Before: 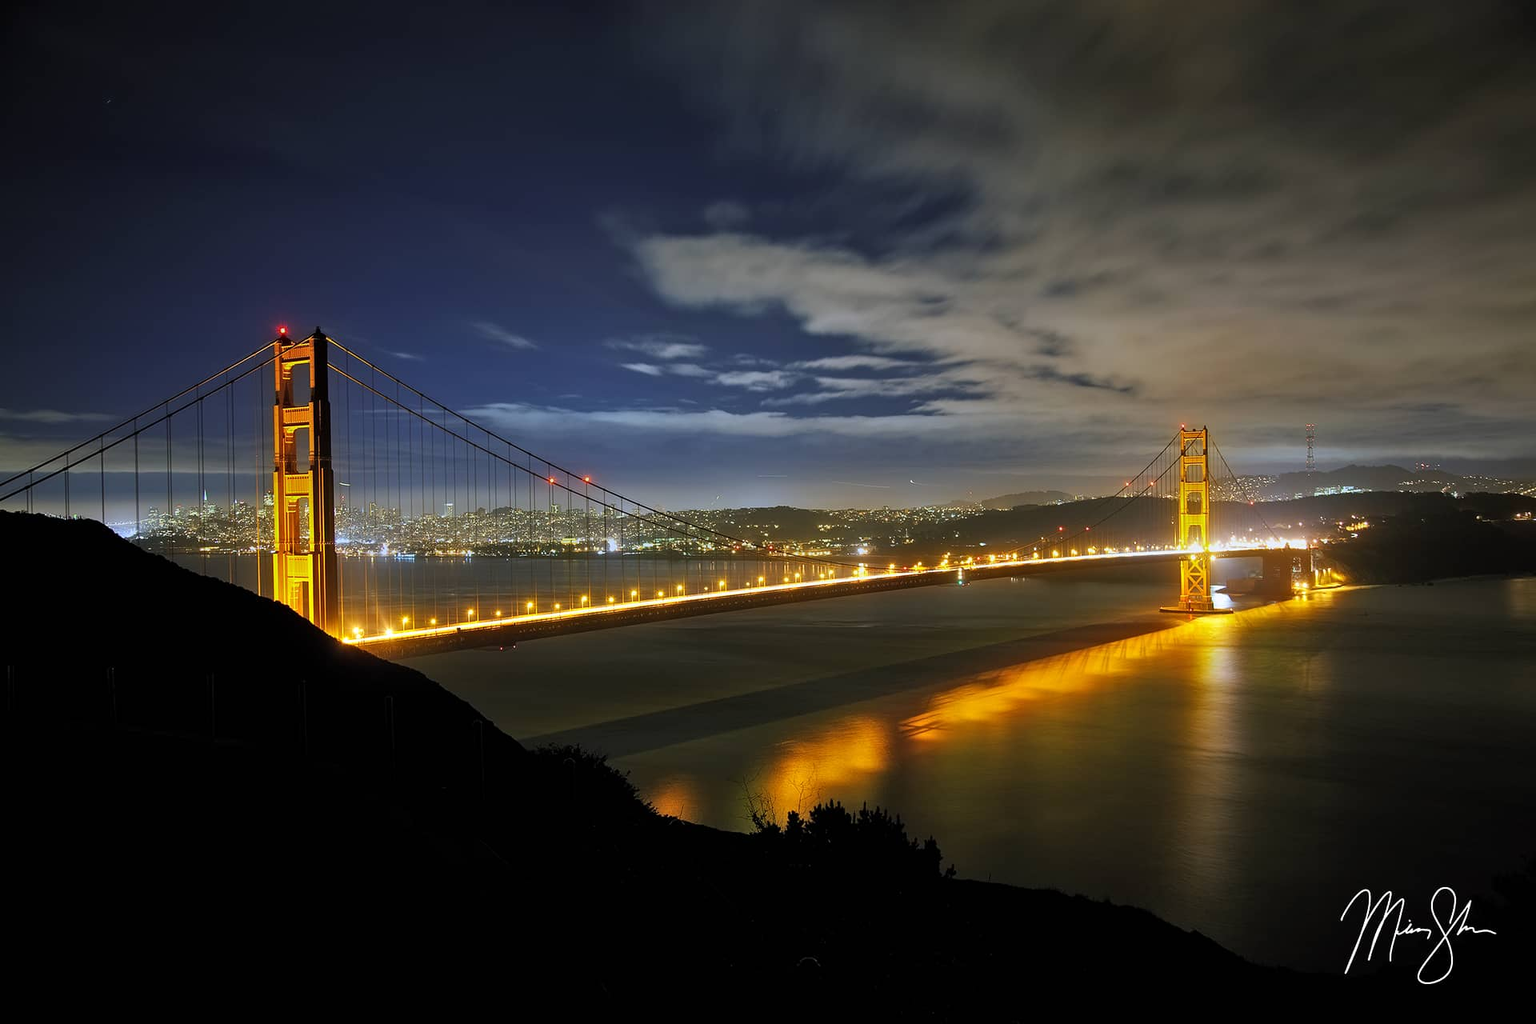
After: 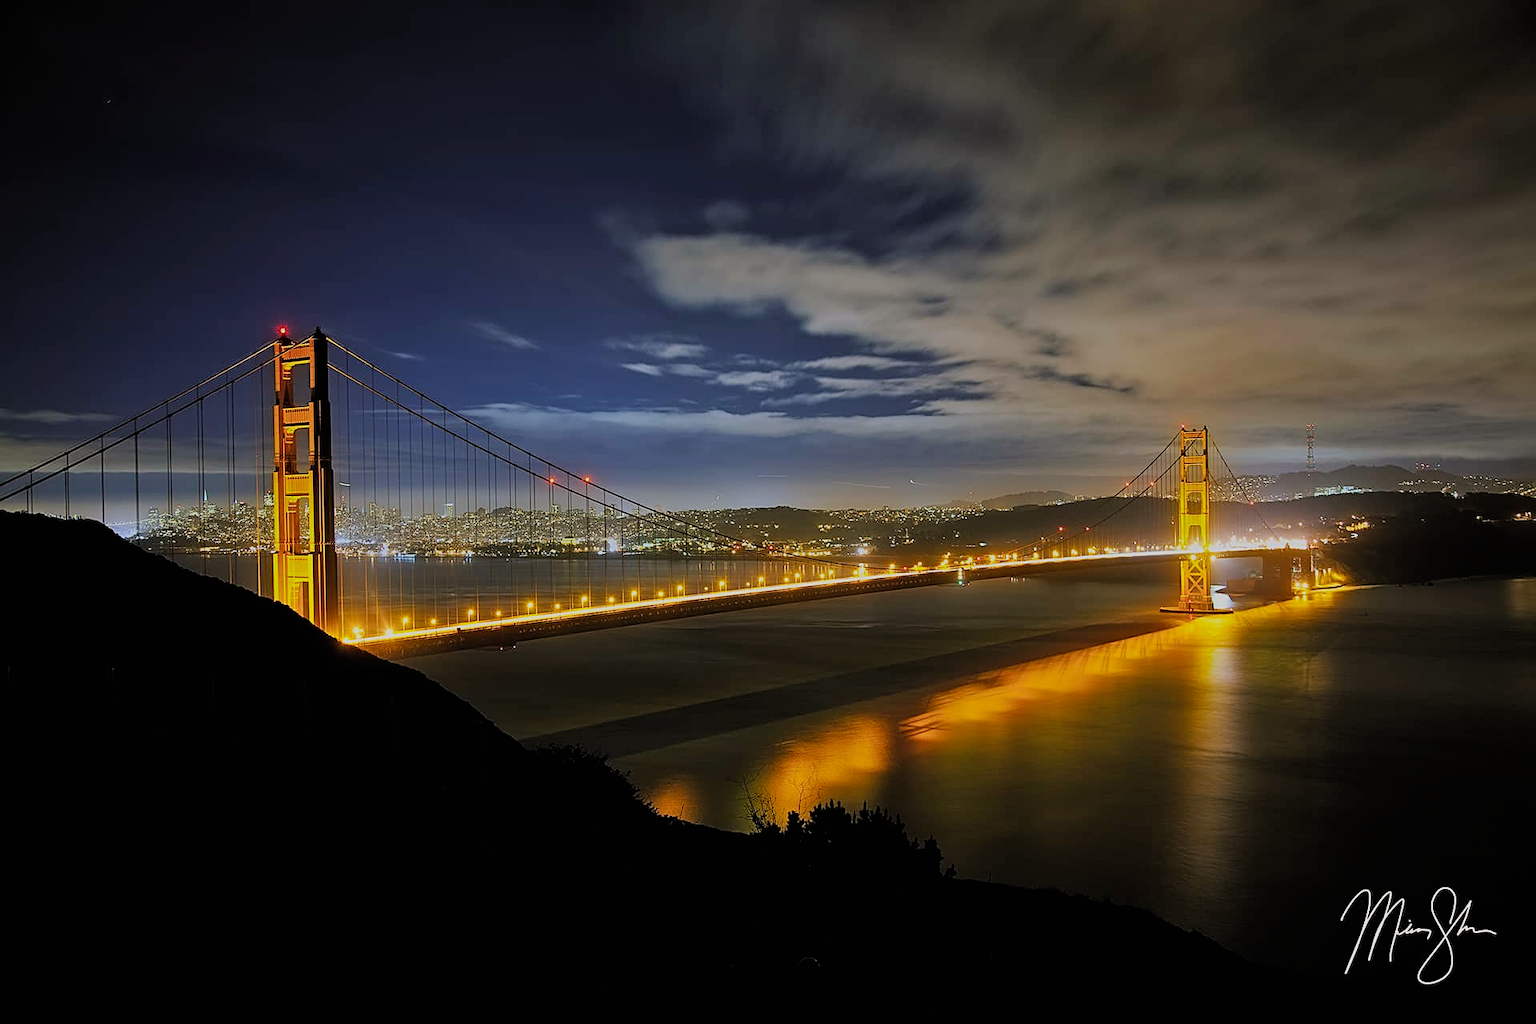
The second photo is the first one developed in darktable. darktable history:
color balance rgb: shadows lift › chroma 2%, shadows lift › hue 50°, power › hue 60°, highlights gain › chroma 1%, highlights gain › hue 60°, global offset › luminance 0.25%, global vibrance 30%
filmic rgb: black relative exposure -7.32 EV, white relative exposure 5.09 EV, hardness 3.2
tone equalizer: on, module defaults
sharpen: on, module defaults
